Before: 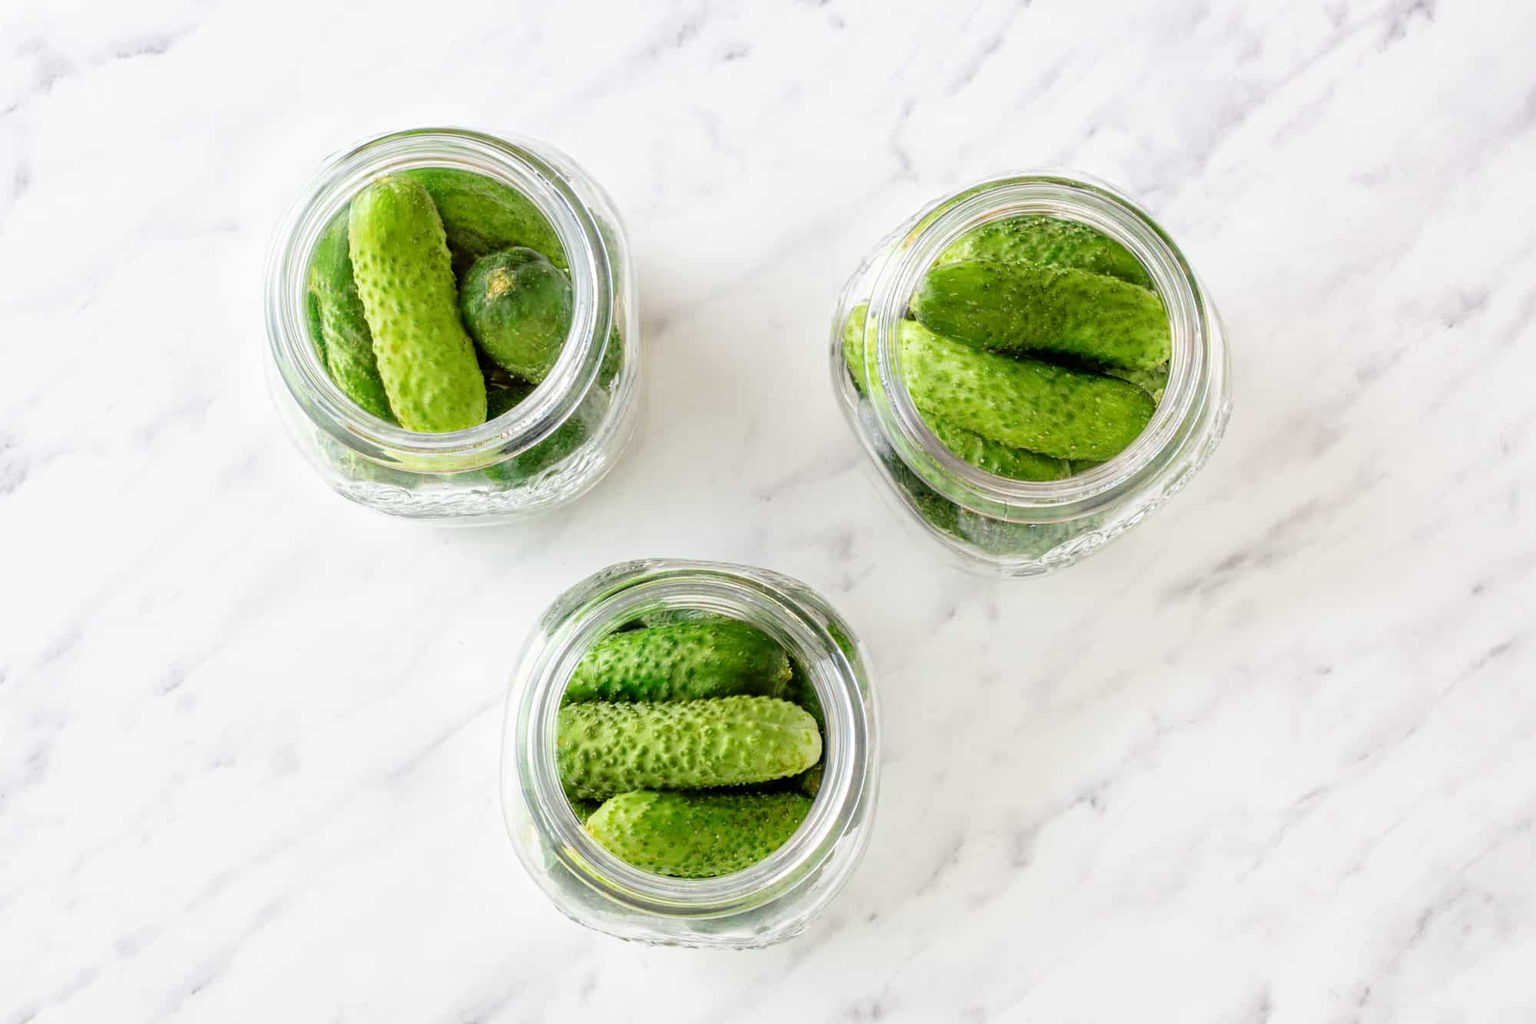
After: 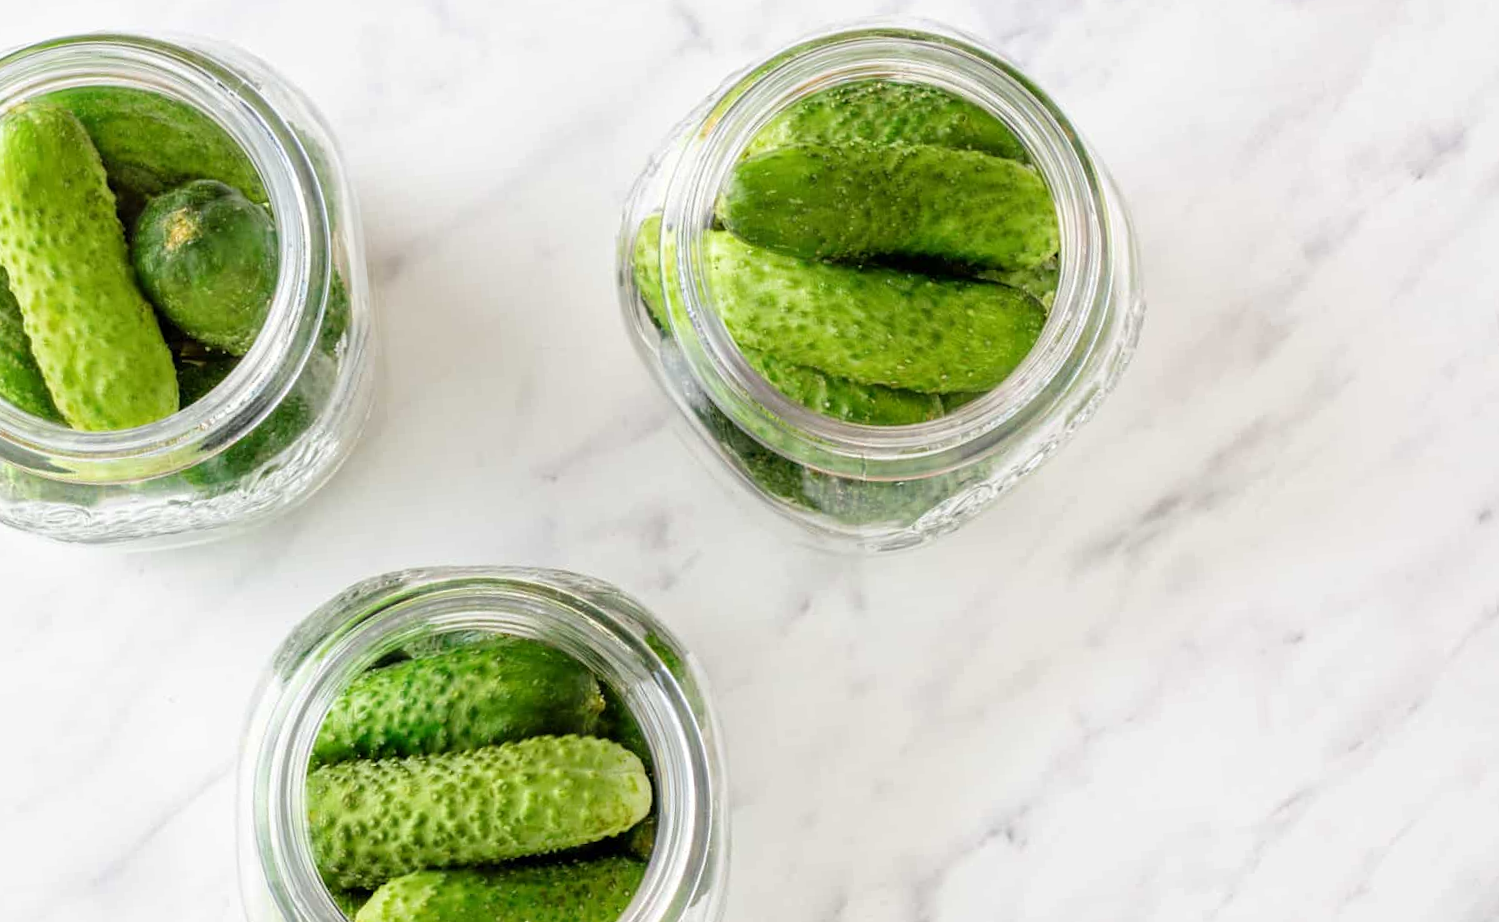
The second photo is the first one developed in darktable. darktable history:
exposure: compensate highlight preservation false
crop and rotate: left 20.74%, top 7.912%, right 0.375%, bottom 13.378%
rotate and perspective: rotation -5°, crop left 0.05, crop right 0.952, crop top 0.11, crop bottom 0.89
